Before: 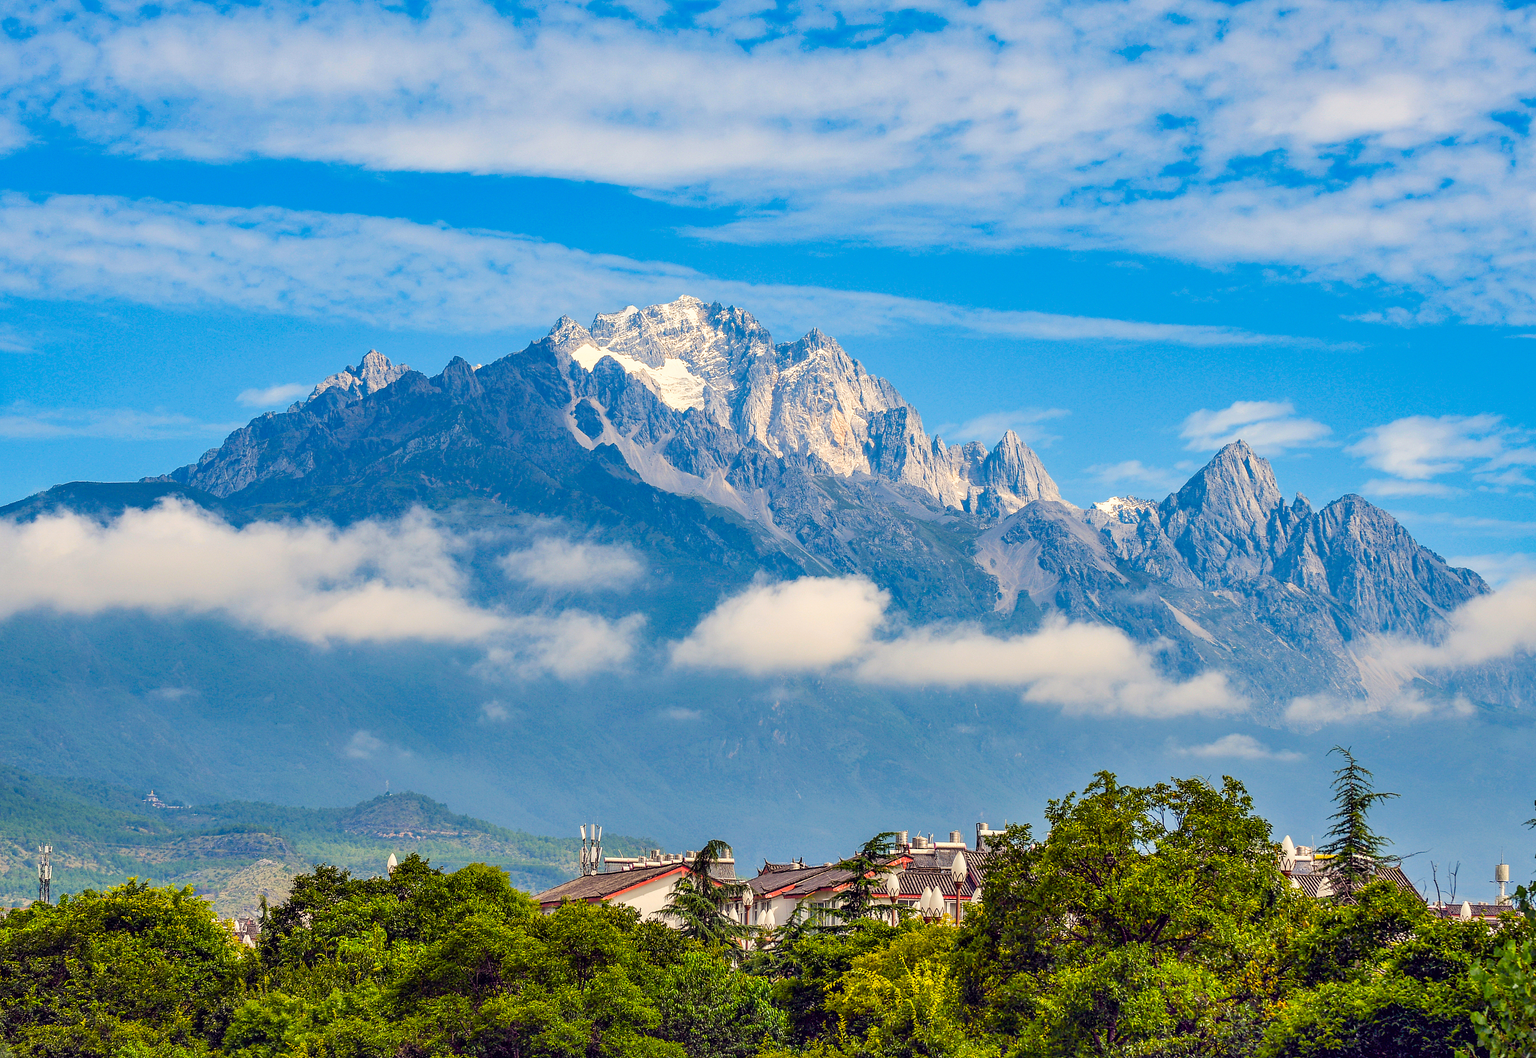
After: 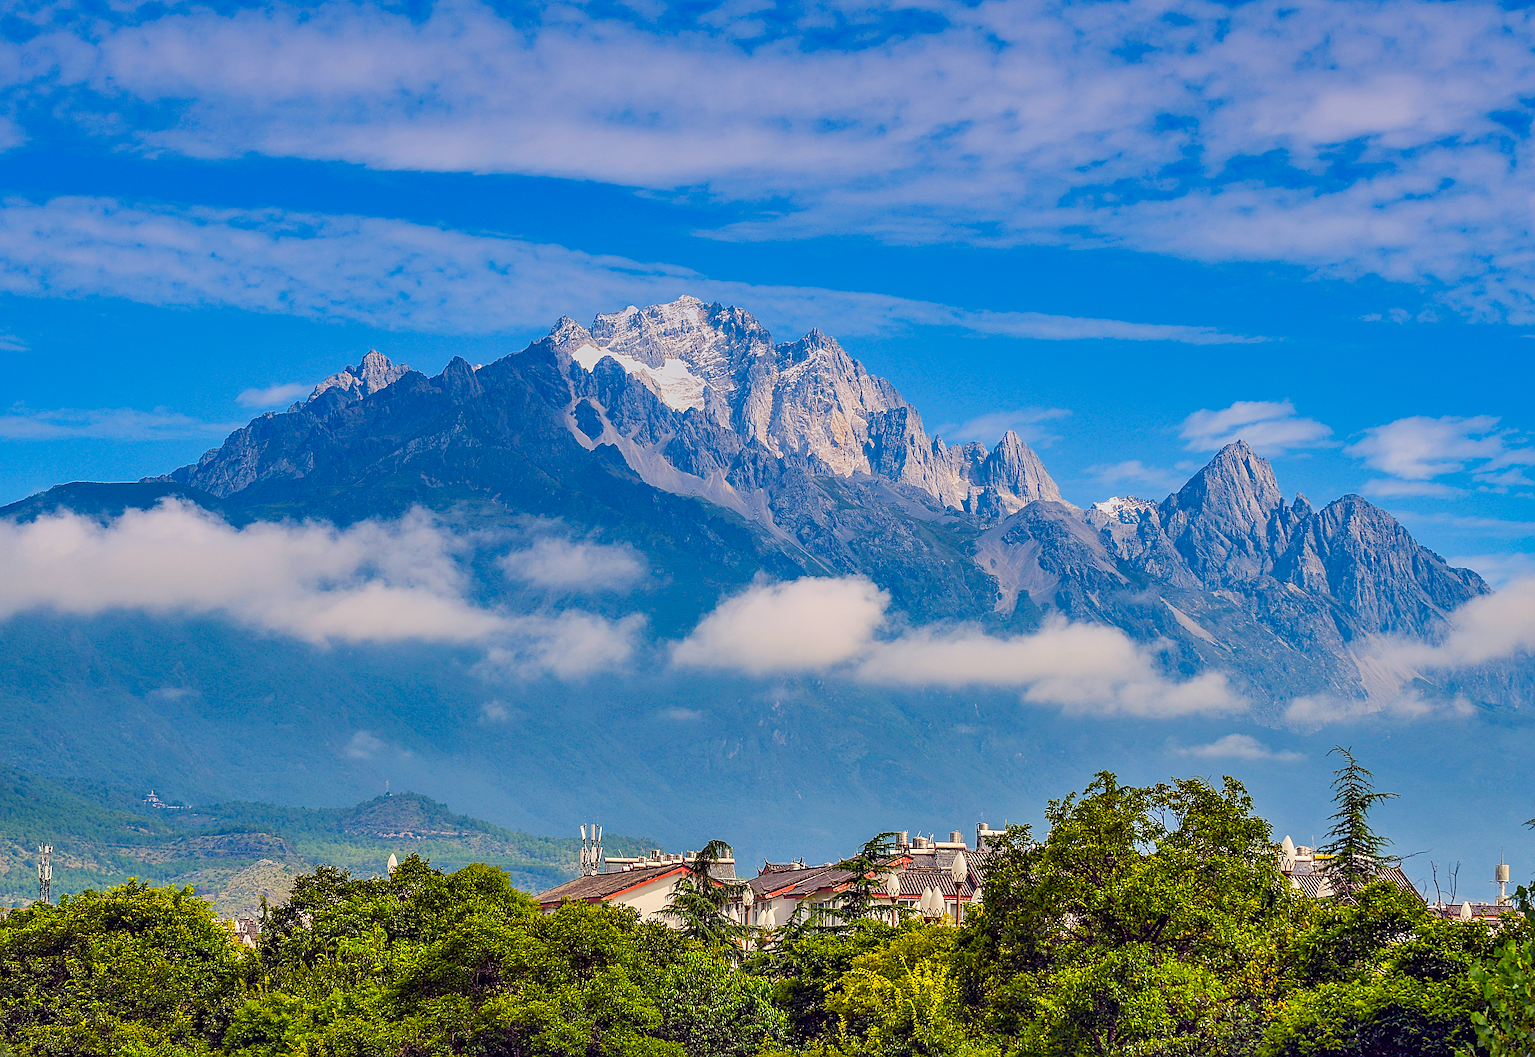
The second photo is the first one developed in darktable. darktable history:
graduated density: hue 238.83°, saturation 50%
exposure: exposure -0.04 EV, compensate highlight preservation false
sharpen: on, module defaults
color balance rgb: perceptual saturation grading › global saturation 10%, global vibrance 10%
